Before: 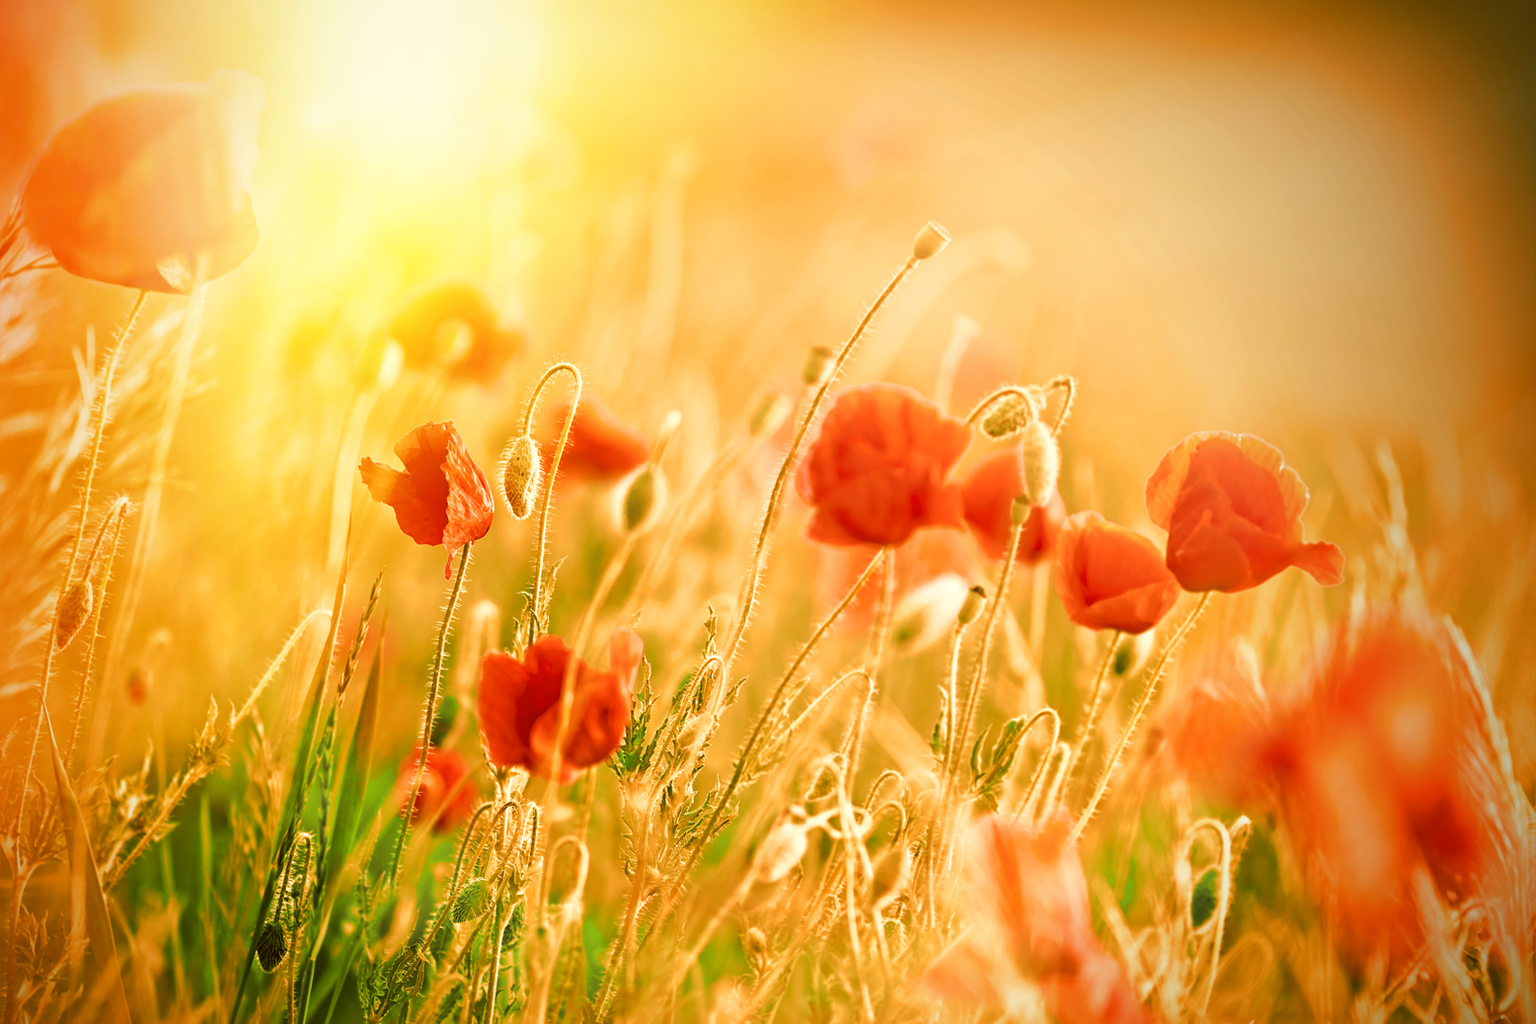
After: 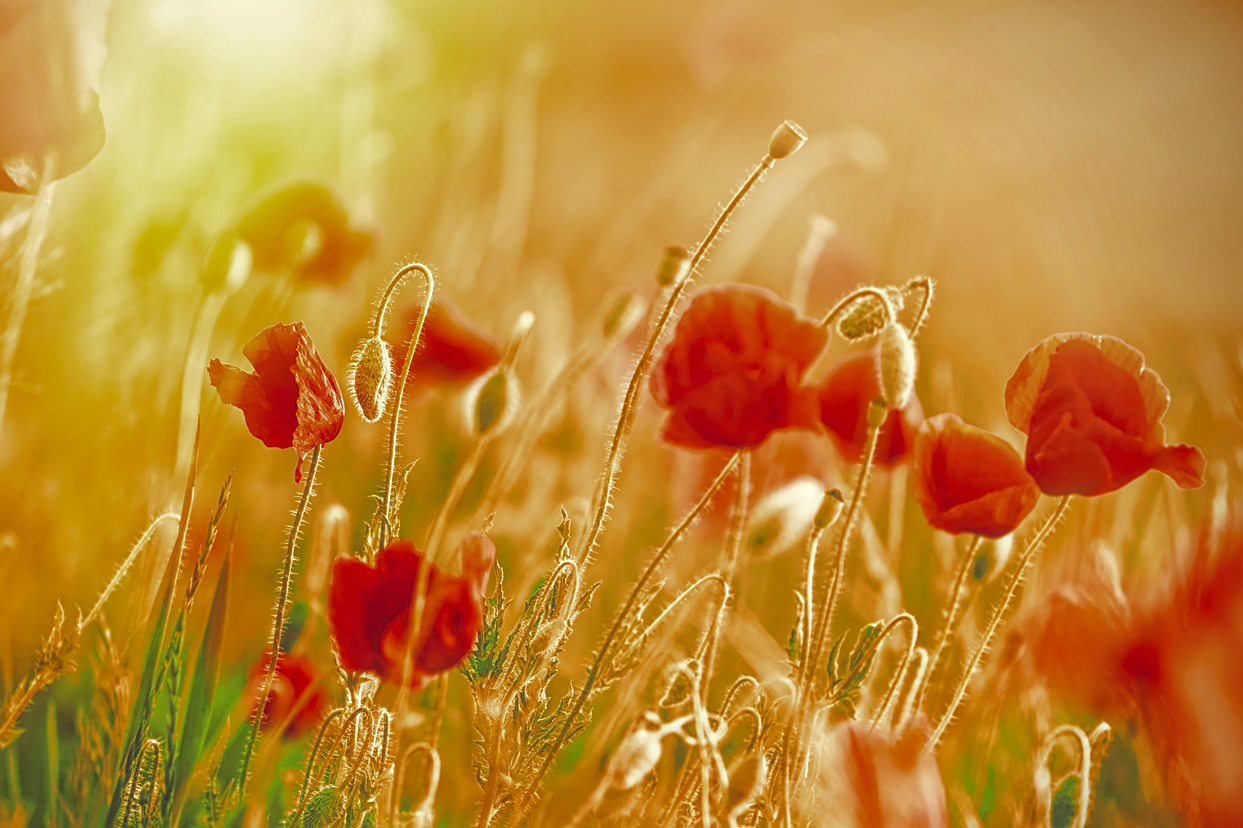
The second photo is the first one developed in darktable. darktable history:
exposure: black level correction -0.028, compensate highlight preservation false
sharpen: on, module defaults
crop and rotate: left 10.071%, top 10.071%, right 10.02%, bottom 10.02%
local contrast: highlights 66%, shadows 33%, detail 166%, midtone range 0.2
color zones: curves: ch0 [(0.27, 0.396) (0.563, 0.504) (0.75, 0.5) (0.787, 0.307)]
